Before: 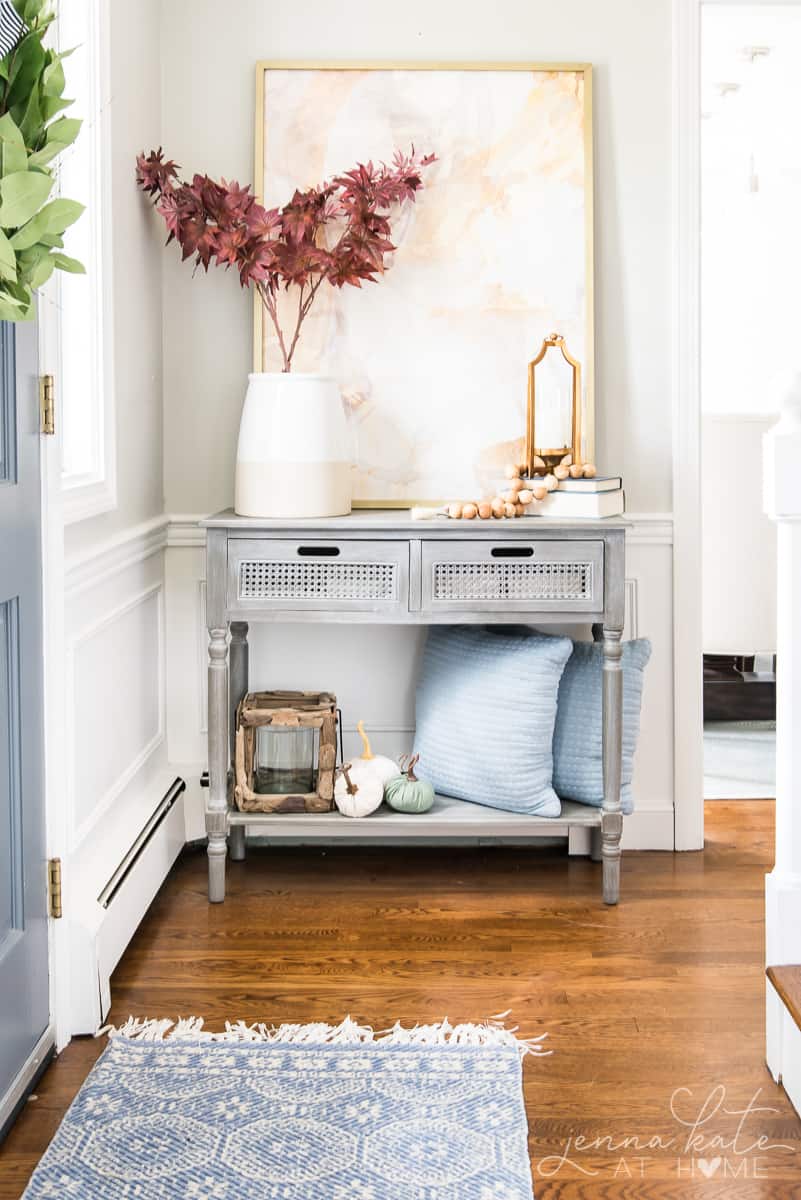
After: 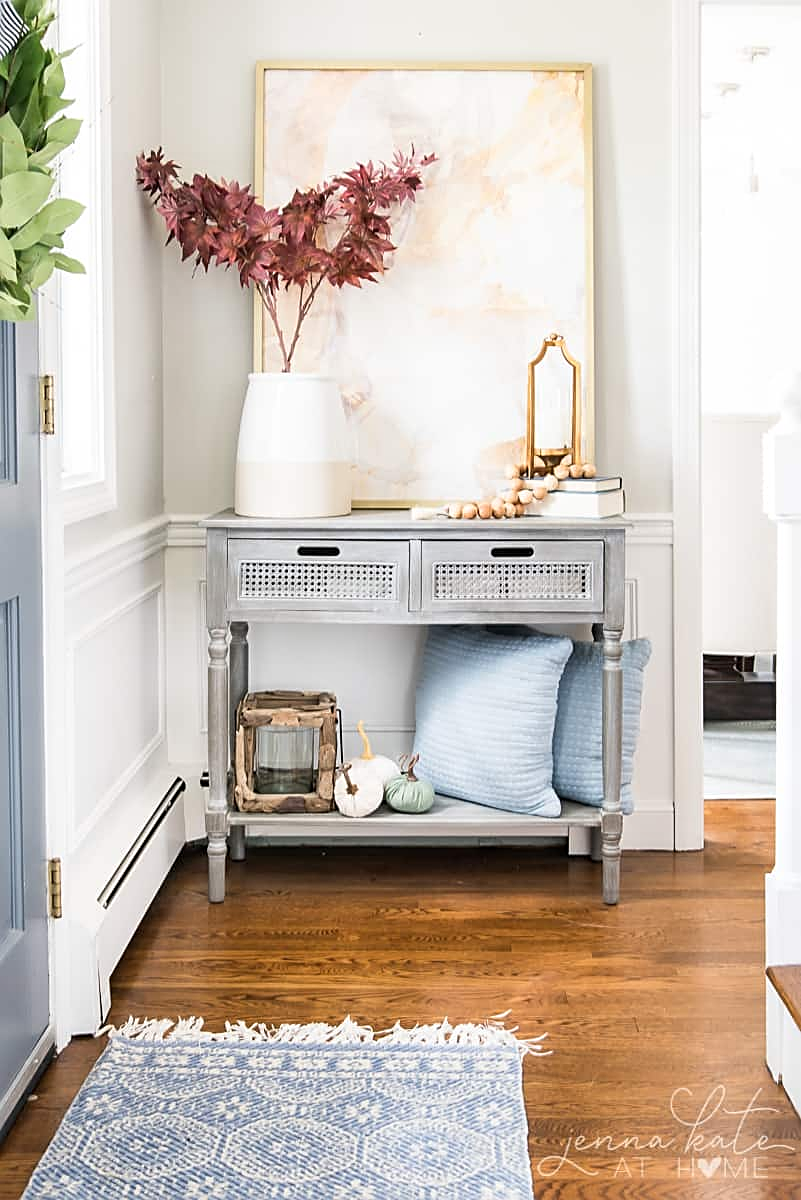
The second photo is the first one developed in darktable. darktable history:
sharpen: on, module defaults
tone equalizer: on, module defaults
white balance: red 1, blue 1
